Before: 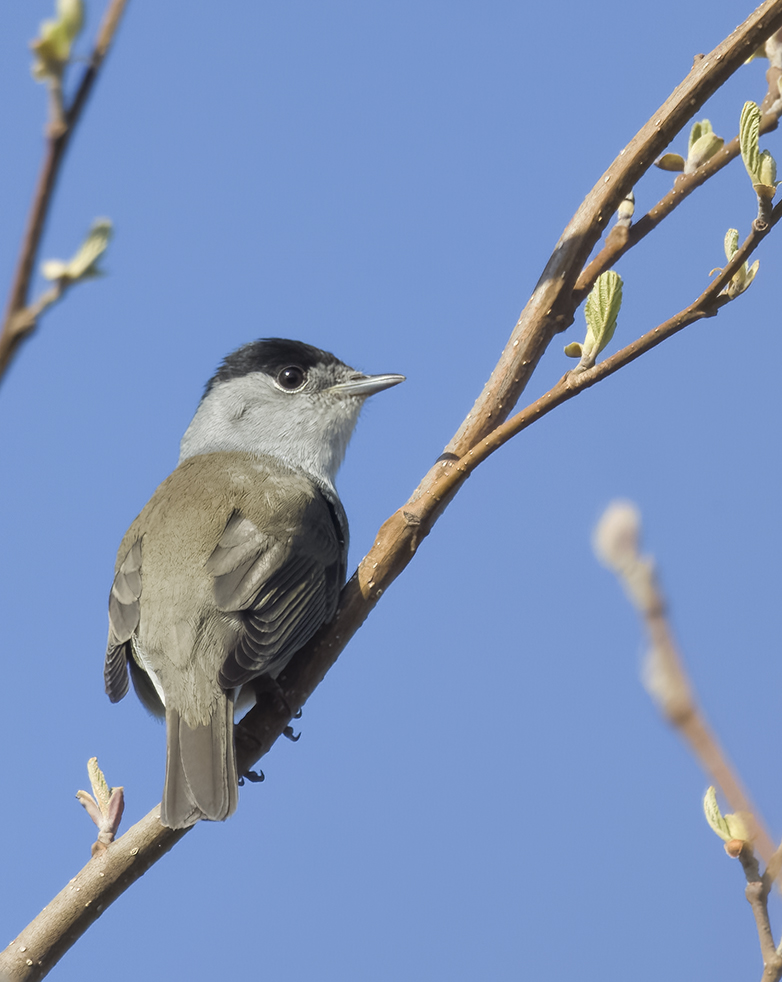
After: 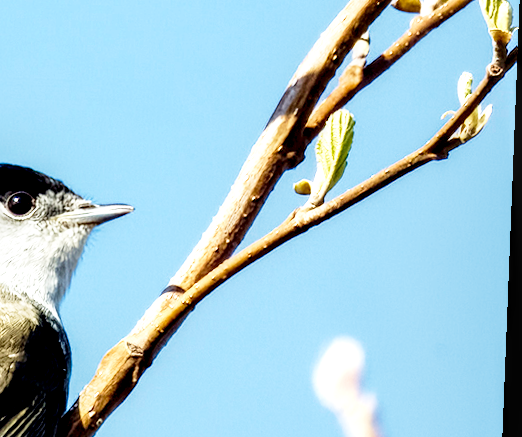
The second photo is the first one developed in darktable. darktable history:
exposure: black level correction 0.031, exposure 0.304 EV, compensate highlight preservation false
rotate and perspective: rotation 2.27°, automatic cropping off
local contrast: highlights 60%, shadows 60%, detail 160%
rgb levels: preserve colors max RGB
base curve: curves: ch0 [(0, 0) (0.026, 0.03) (0.109, 0.232) (0.351, 0.748) (0.669, 0.968) (1, 1)], preserve colors none
crop: left 36.005%, top 18.293%, right 0.31%, bottom 38.444%
velvia: on, module defaults
